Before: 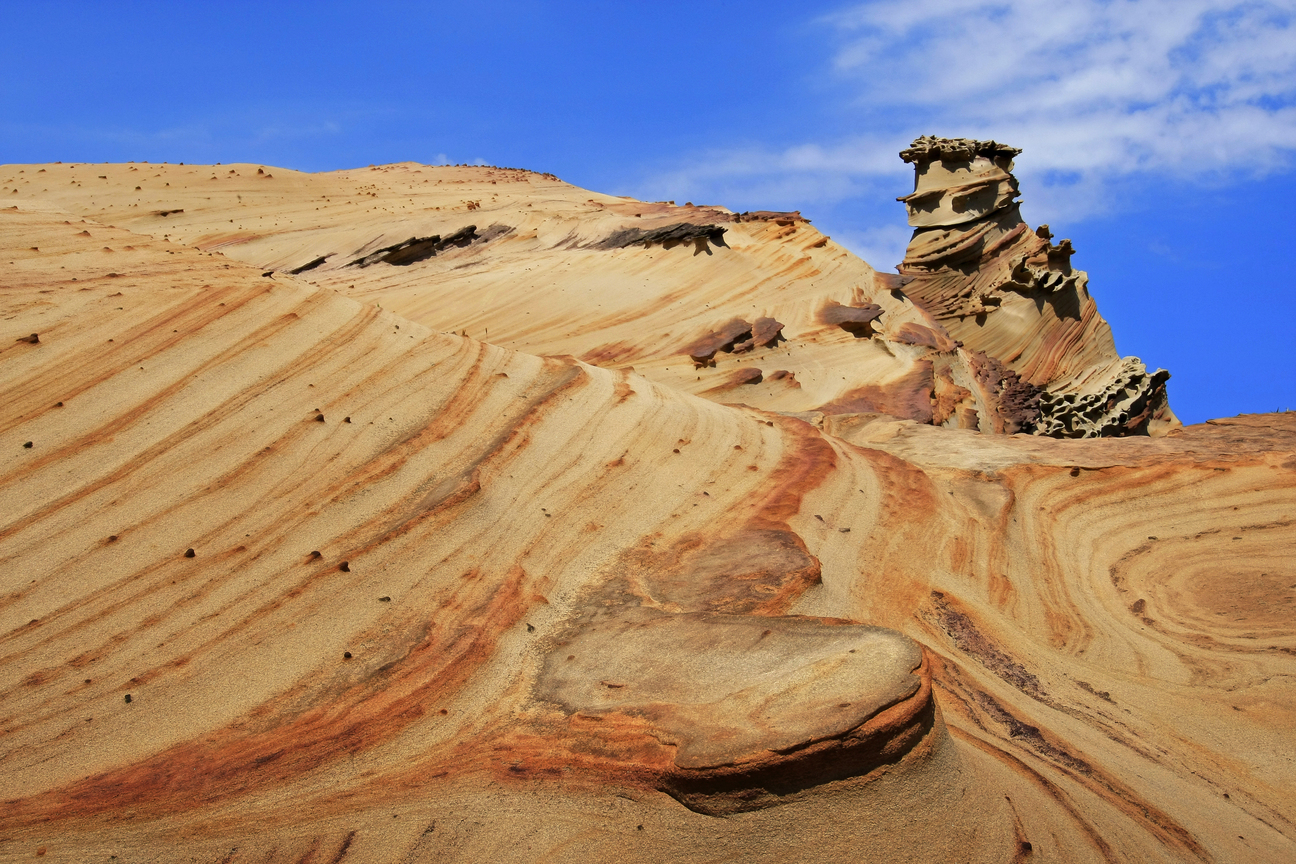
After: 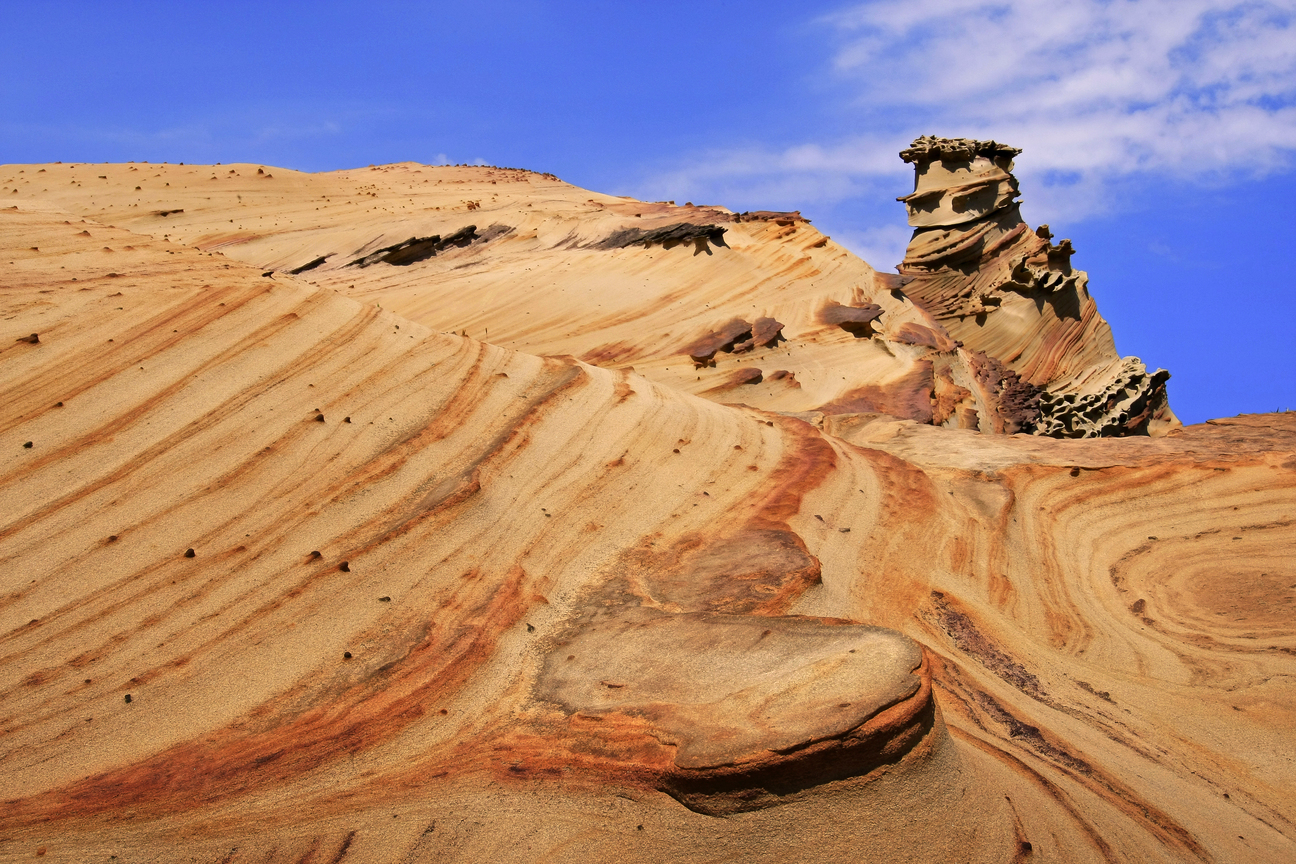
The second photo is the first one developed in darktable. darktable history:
contrast brightness saturation: contrast 0.1, brightness 0.02, saturation 0.02
shadows and highlights: shadows 37.27, highlights -28.18, soften with gaussian
color correction: highlights a* 7.34, highlights b* 4.37
